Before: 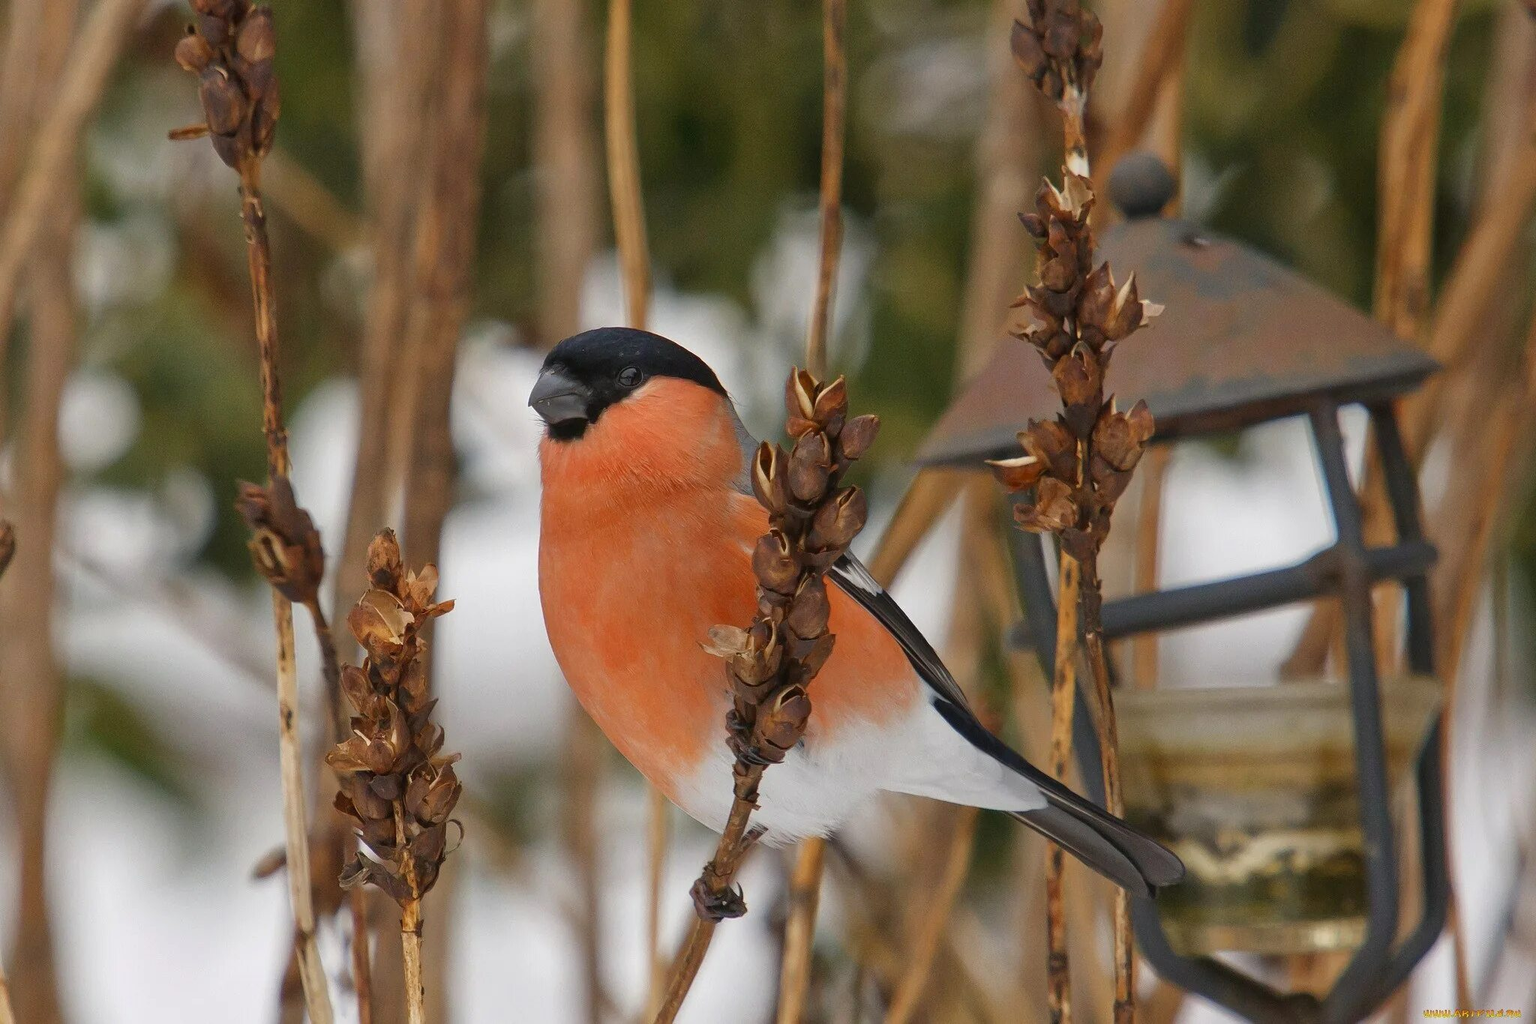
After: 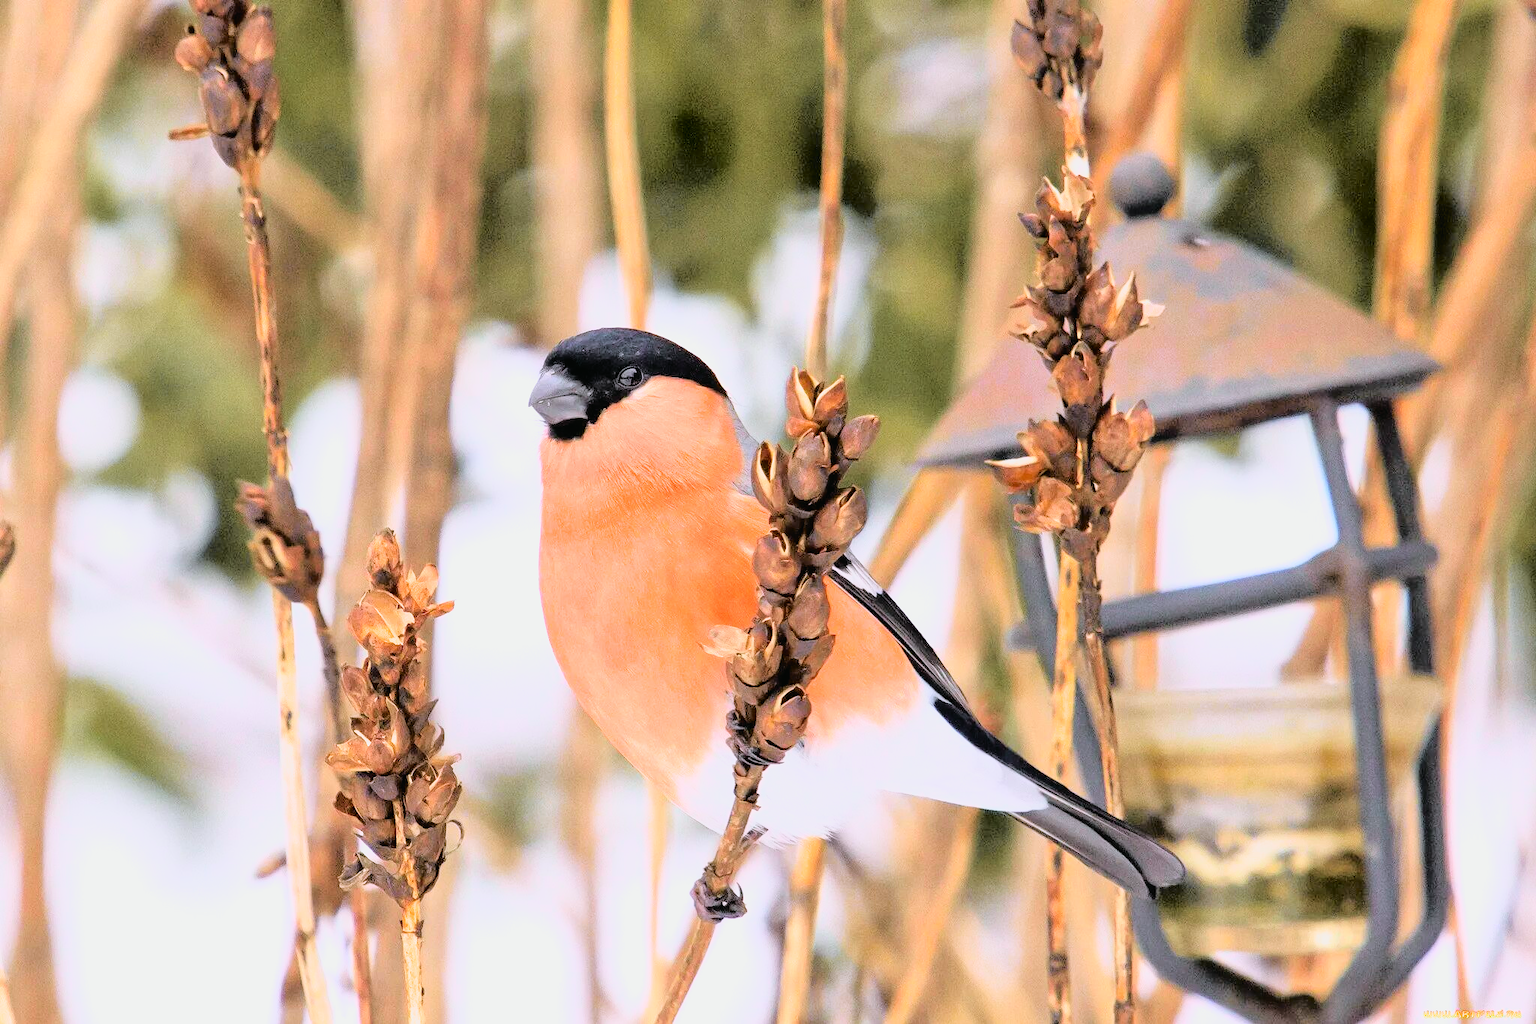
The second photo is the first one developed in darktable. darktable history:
color calibration: illuminant custom, x 0.363, y 0.385, temperature 4528.03 K
tone curve: curves: ch0 [(0, 0.013) (0.129, 0.1) (0.291, 0.375) (0.46, 0.576) (0.667, 0.78) (0.851, 0.903) (0.997, 0.951)]; ch1 [(0, 0) (0.353, 0.344) (0.45, 0.46) (0.498, 0.495) (0.528, 0.531) (0.563, 0.566) (0.592, 0.609) (0.657, 0.672) (1, 1)]; ch2 [(0, 0) (0.333, 0.346) (0.375, 0.375) (0.427, 0.44) (0.5, 0.501) (0.505, 0.505) (0.544, 0.573) (0.576, 0.615) (0.612, 0.644) (0.66, 0.715) (1, 1)], color space Lab, independent channels, preserve colors none
exposure: black level correction 0, exposure 1.3 EV, compensate exposure bias true, compensate highlight preservation false
filmic rgb: black relative exposure -3.92 EV, white relative exposure 3.14 EV, hardness 2.87
